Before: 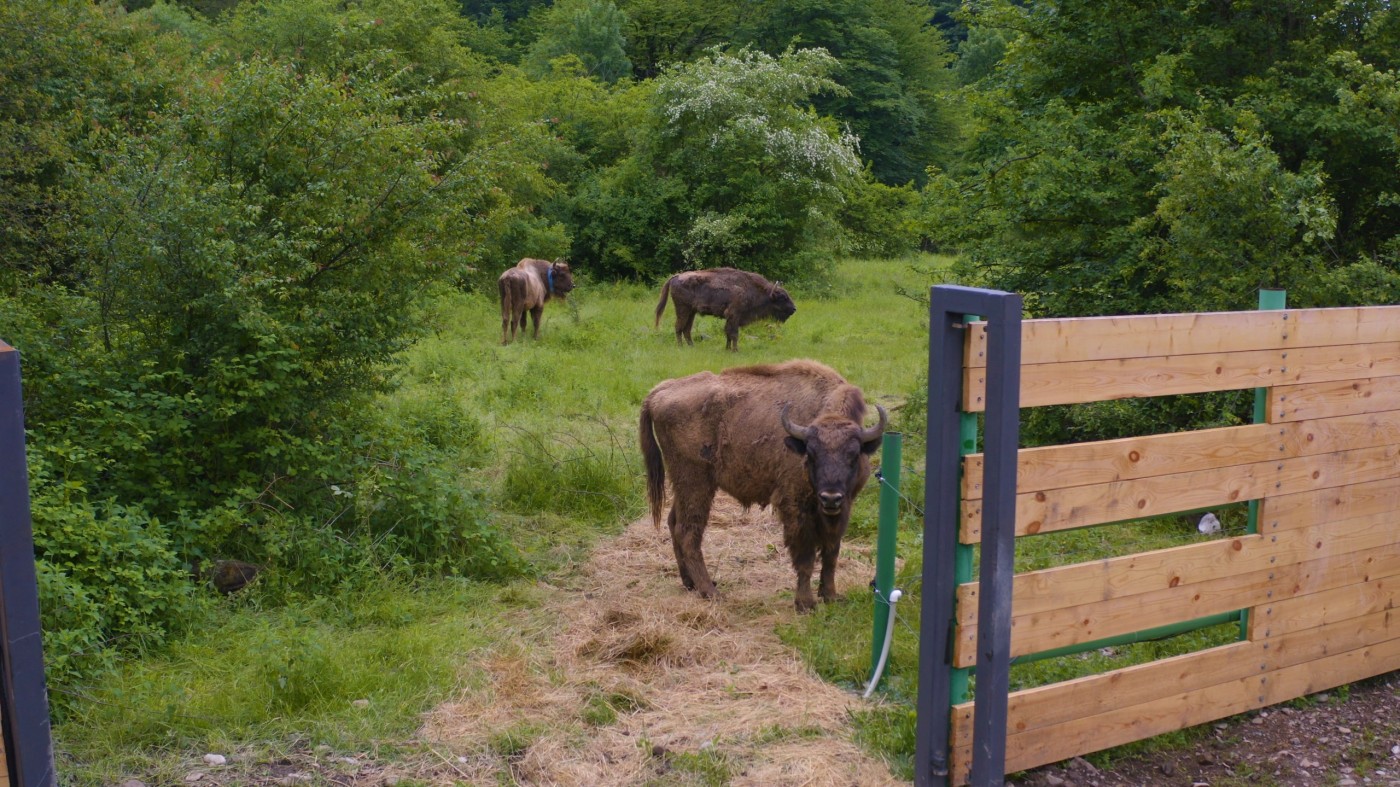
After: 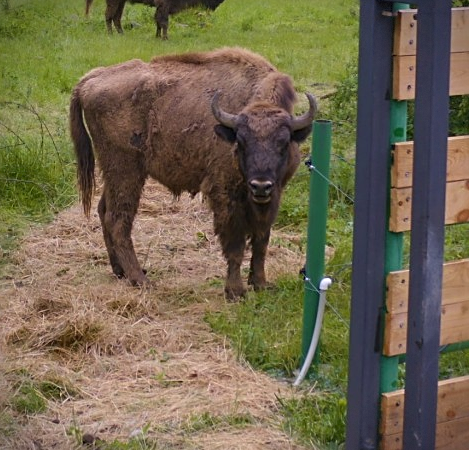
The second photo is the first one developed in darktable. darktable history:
crop: left 40.733%, top 39.66%, right 25.734%, bottom 3.117%
sharpen: on, module defaults
vignetting: fall-off start 91.62%, saturation -0.026, dithering 8-bit output
